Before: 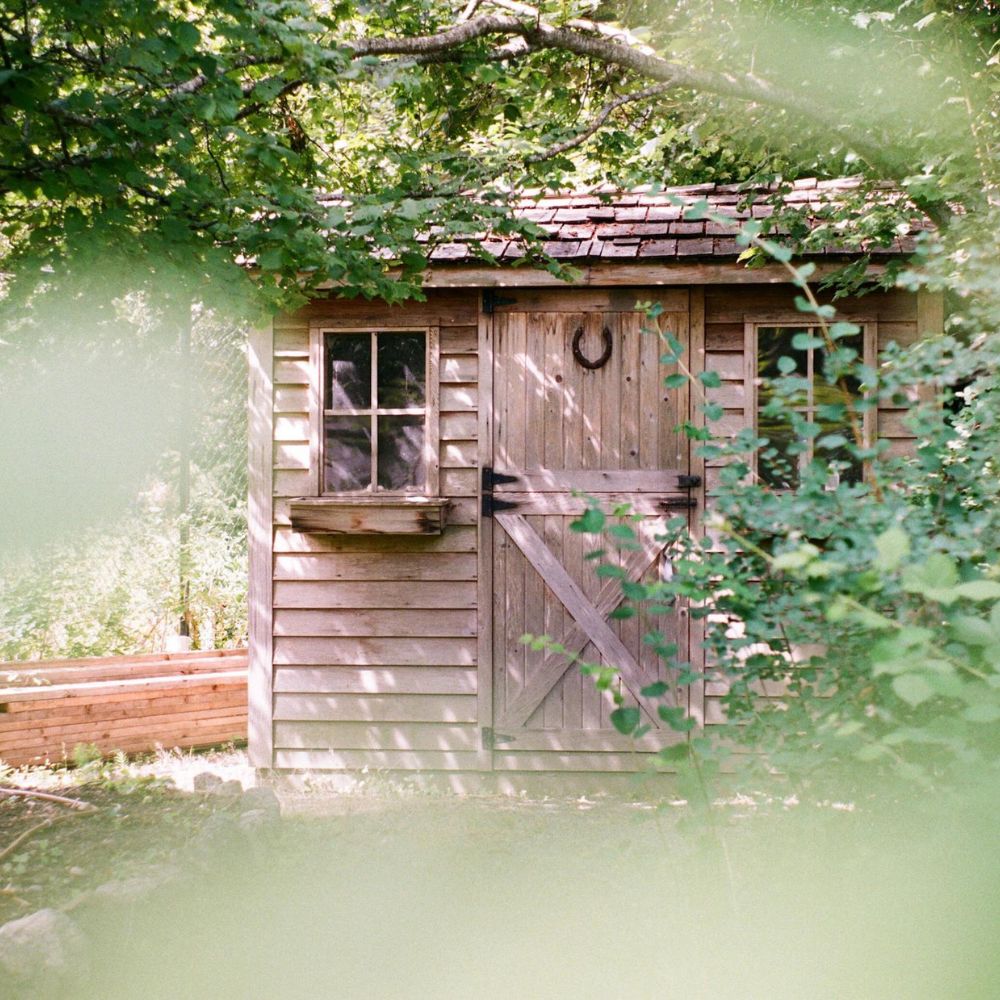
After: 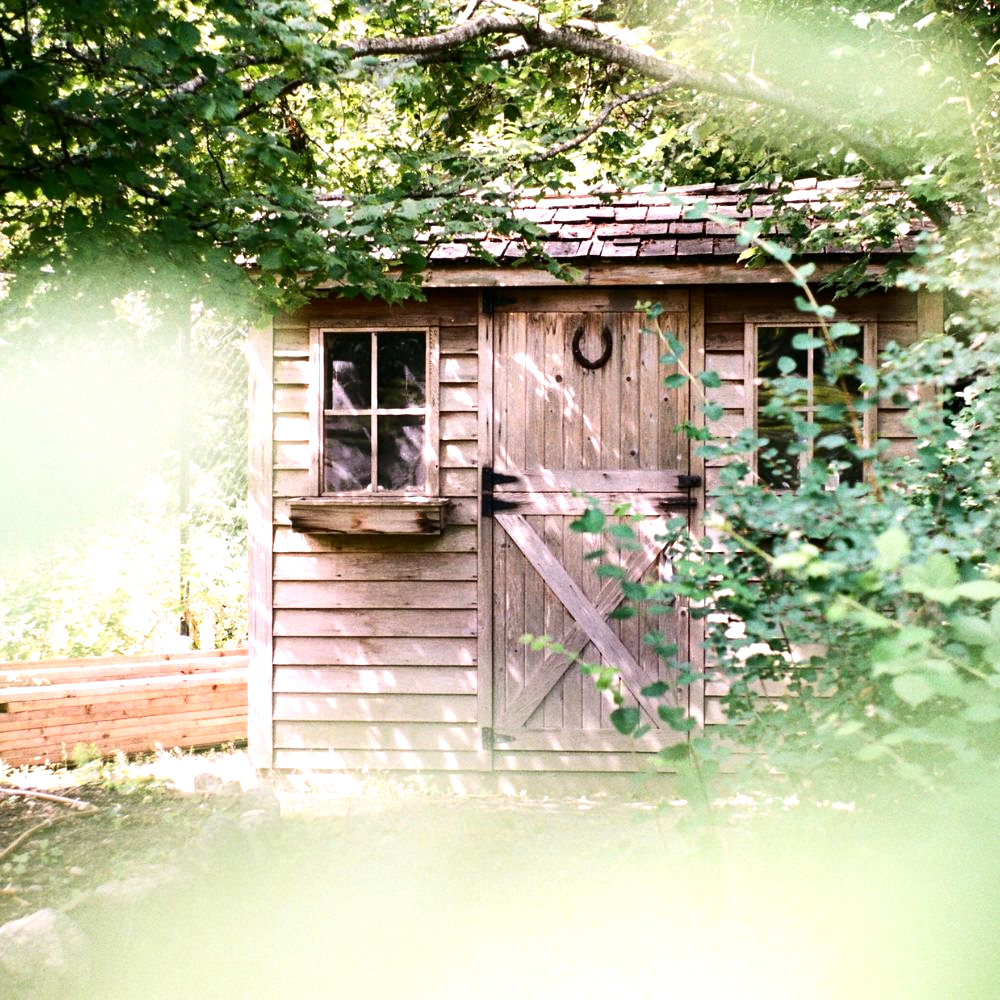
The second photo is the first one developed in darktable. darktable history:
tone equalizer: -8 EV -0.75 EV, -7 EV -0.7 EV, -6 EV -0.6 EV, -5 EV -0.4 EV, -3 EV 0.4 EV, -2 EV 0.6 EV, -1 EV 0.7 EV, +0 EV 0.75 EV, edges refinement/feathering 500, mask exposure compensation -1.57 EV, preserve details no
shadows and highlights: shadows -30, highlights 30
